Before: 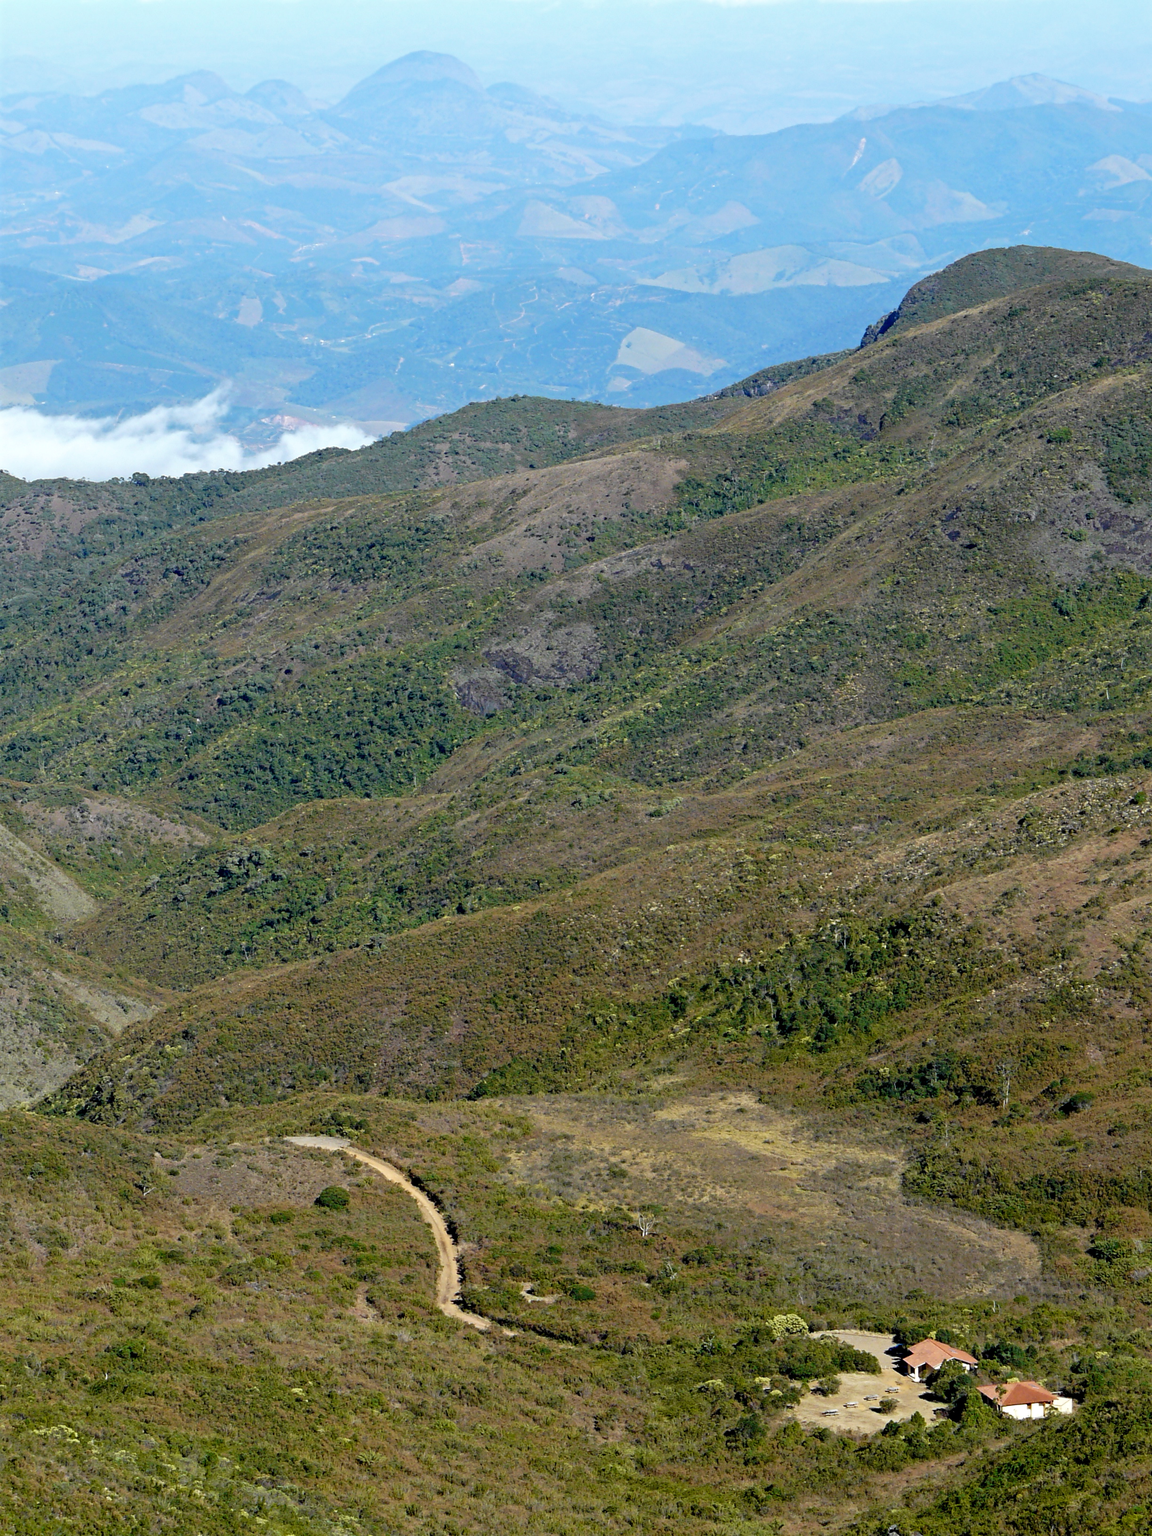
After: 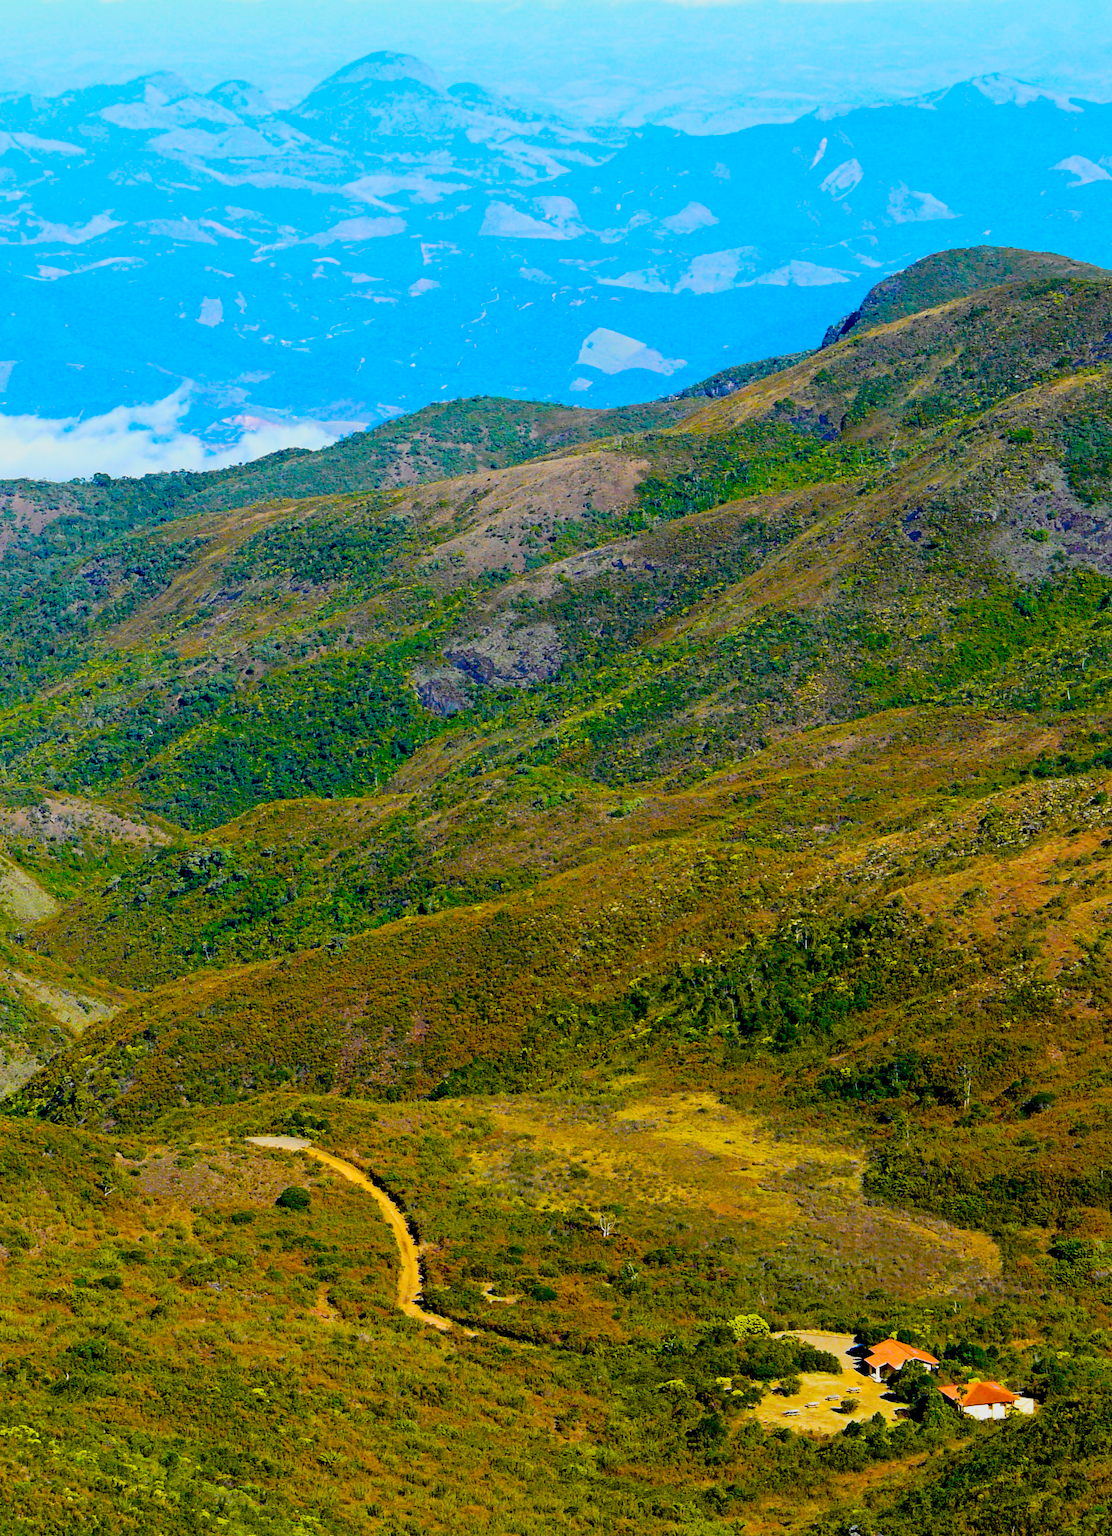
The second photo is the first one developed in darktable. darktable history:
filmic rgb: black relative exposure -16 EV, white relative exposure 4.94 EV, hardness 6.24
crop and rotate: left 3.403%
color balance rgb: highlights gain › luminance 14.846%, linear chroma grading › global chroma 24.773%, perceptual saturation grading › global saturation 25.343%, global vibrance 59.292%
contrast brightness saturation: contrast 0.18, saturation 0.302
